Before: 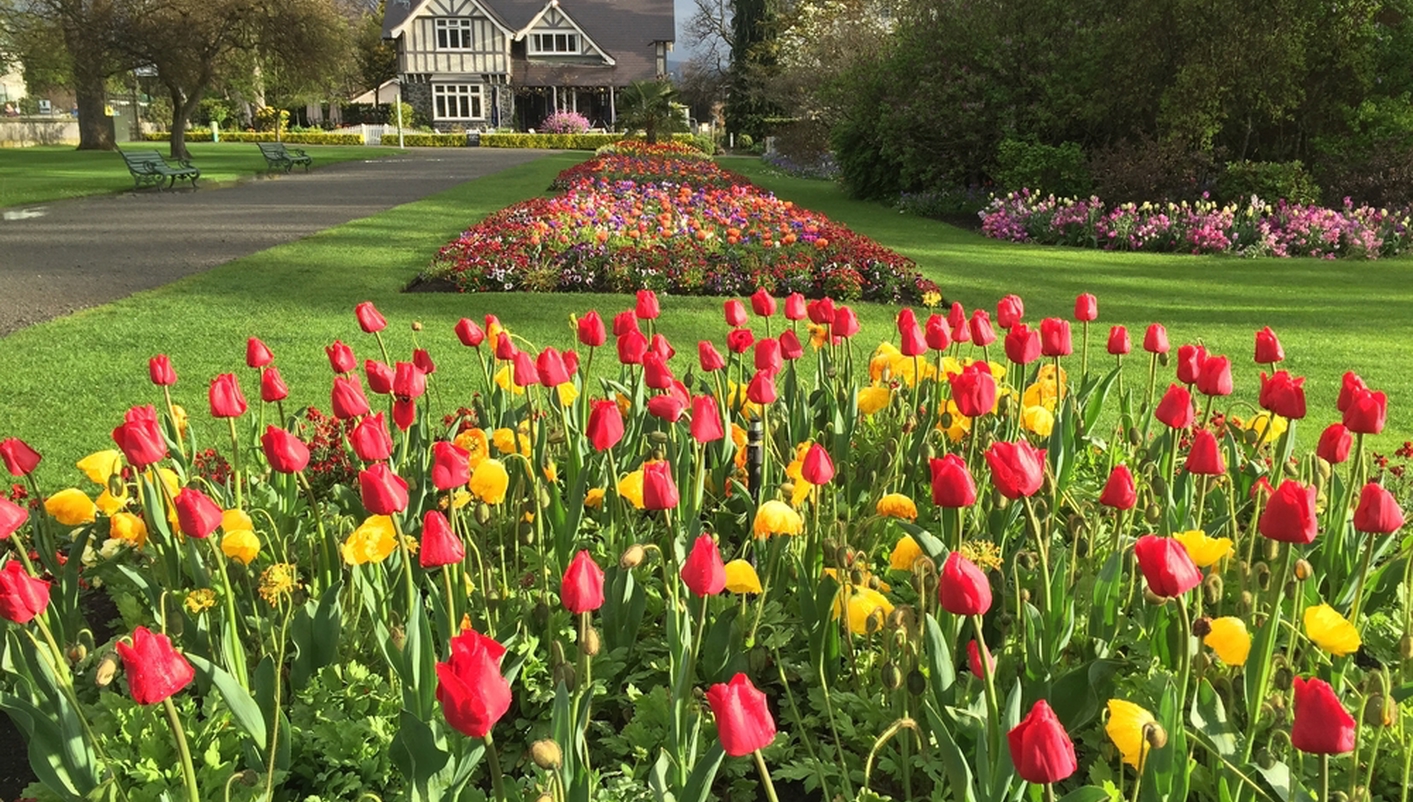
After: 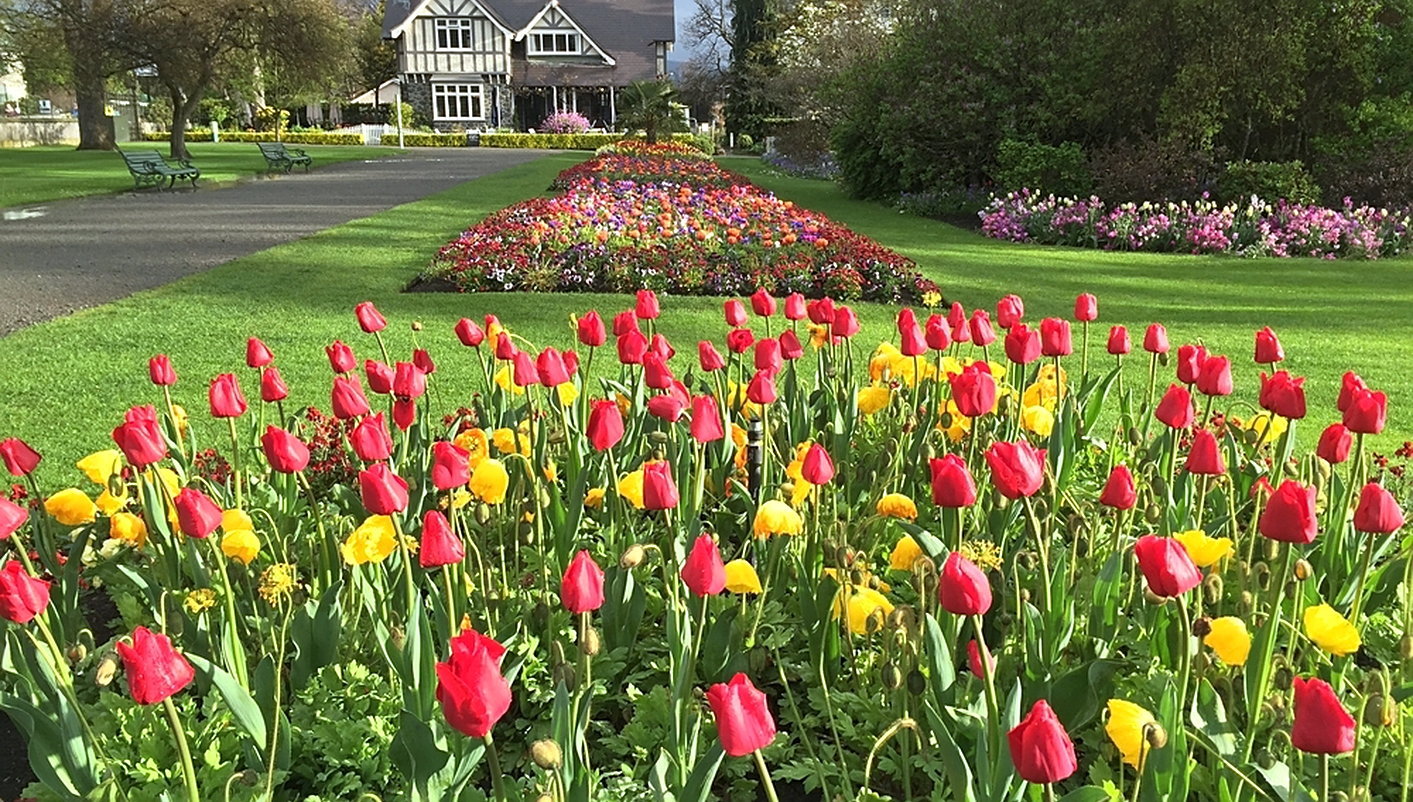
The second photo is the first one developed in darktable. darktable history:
exposure: exposure 0.217 EV, compensate highlight preservation false
white balance: red 0.954, blue 1.079
sharpen: on, module defaults
